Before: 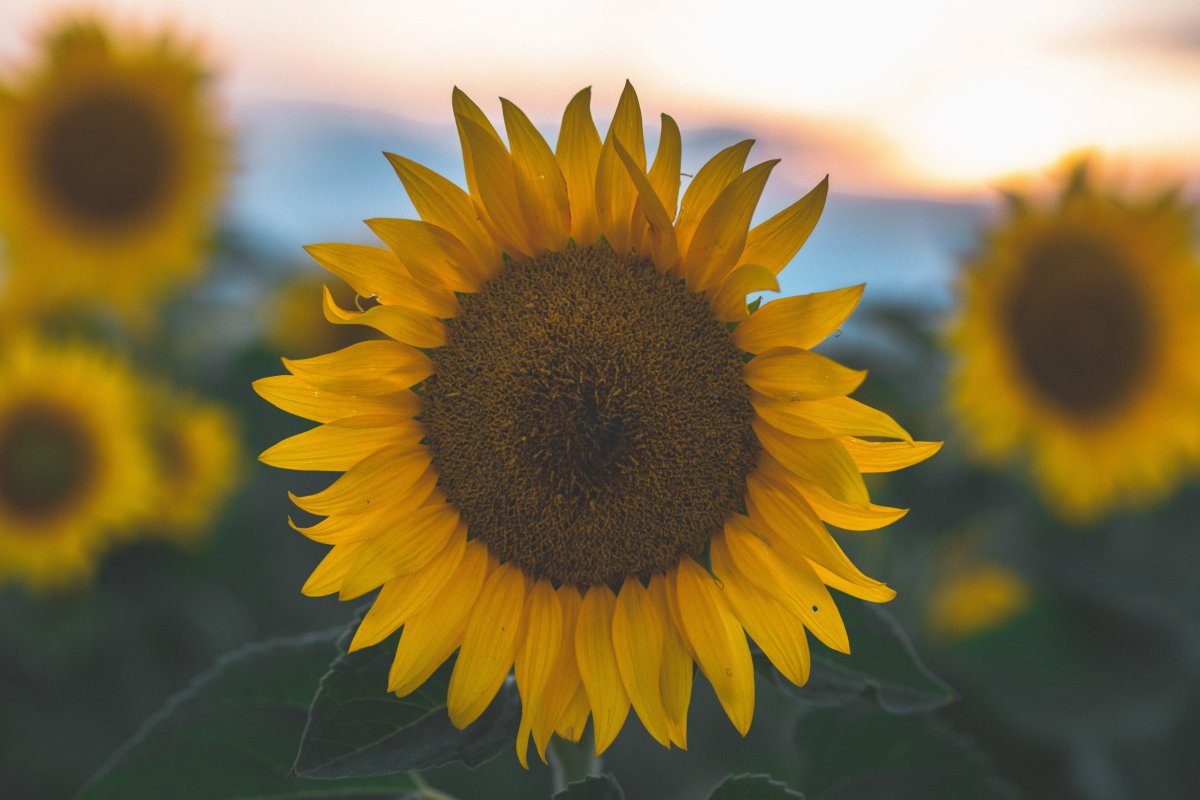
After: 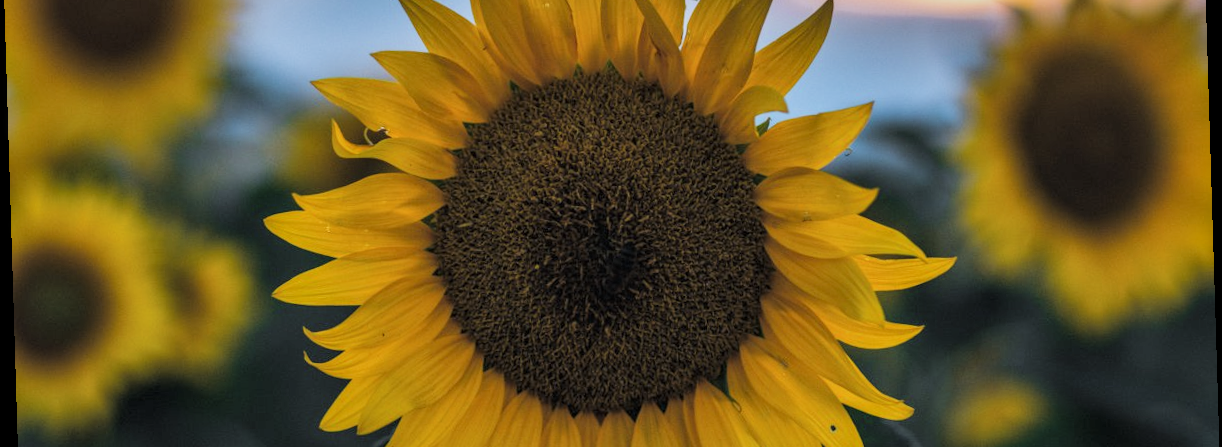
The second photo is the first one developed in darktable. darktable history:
rotate and perspective: rotation -1.75°, automatic cropping off
crop and rotate: top 23.043%, bottom 23.437%
local contrast: on, module defaults
white balance: red 0.954, blue 1.079
filmic rgb: black relative exposure -5 EV, hardness 2.88, contrast 1.2, highlights saturation mix -30%
